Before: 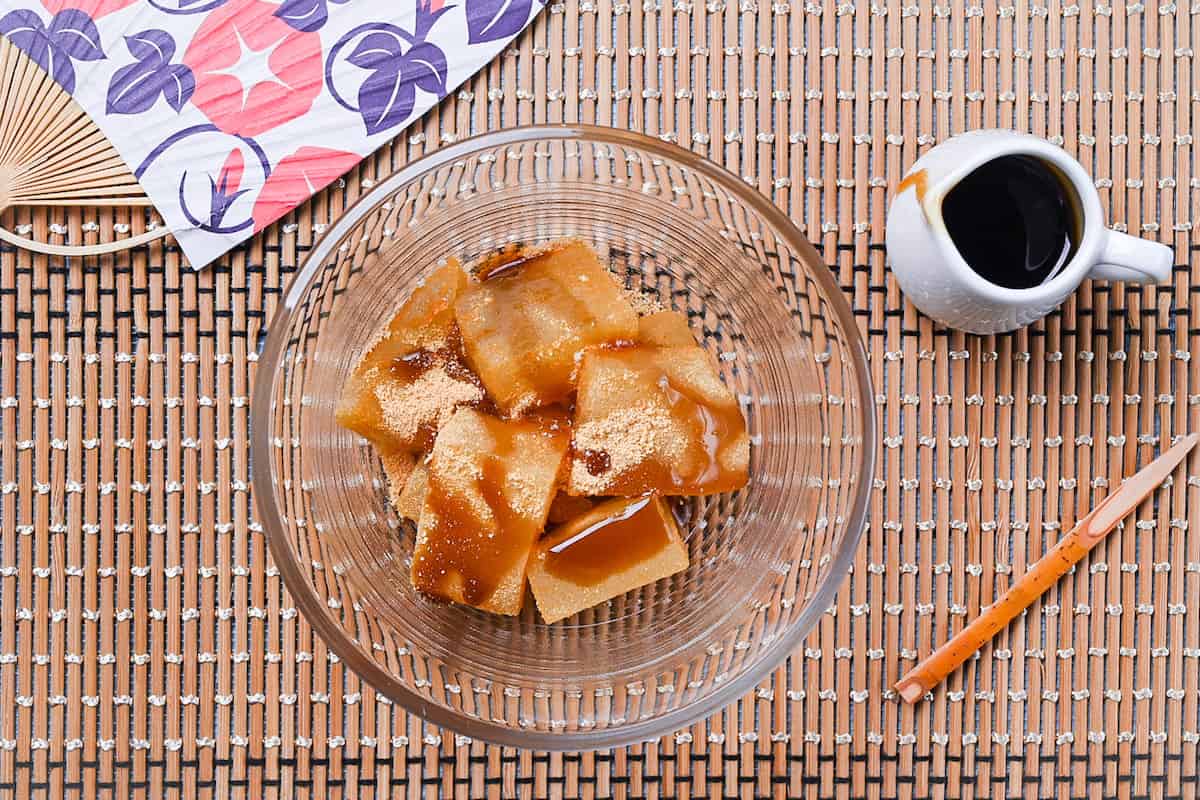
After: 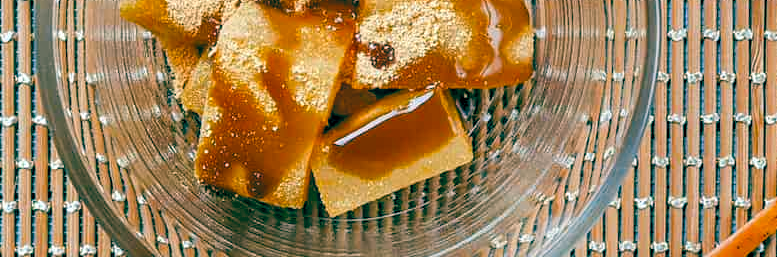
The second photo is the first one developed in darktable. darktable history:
crop: left 18.072%, top 50.949%, right 17.156%, bottom 16.82%
local contrast: detail 130%
color balance rgb: shadows lift › hue 87.05°, global offset › luminance -0.525%, global offset › chroma 0.904%, global offset › hue 176.22°, perceptual saturation grading › global saturation 35.71%
